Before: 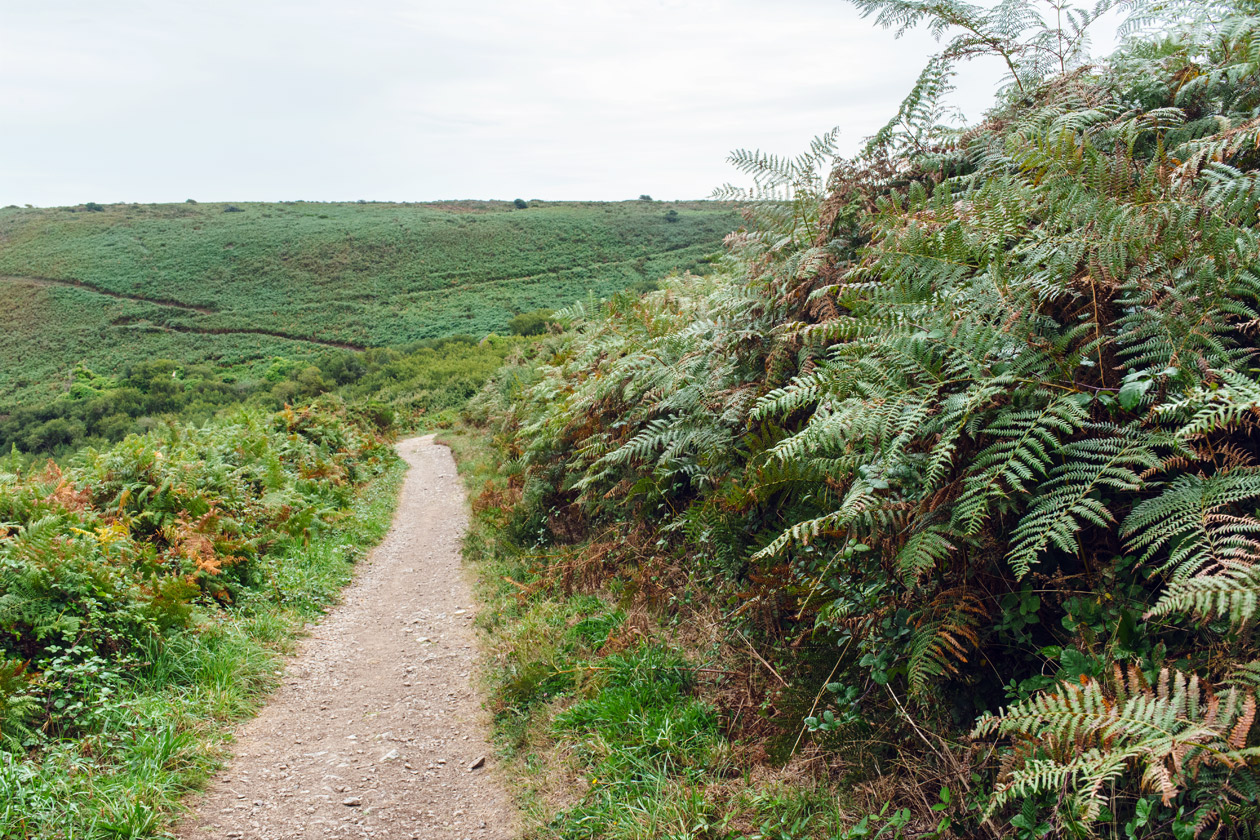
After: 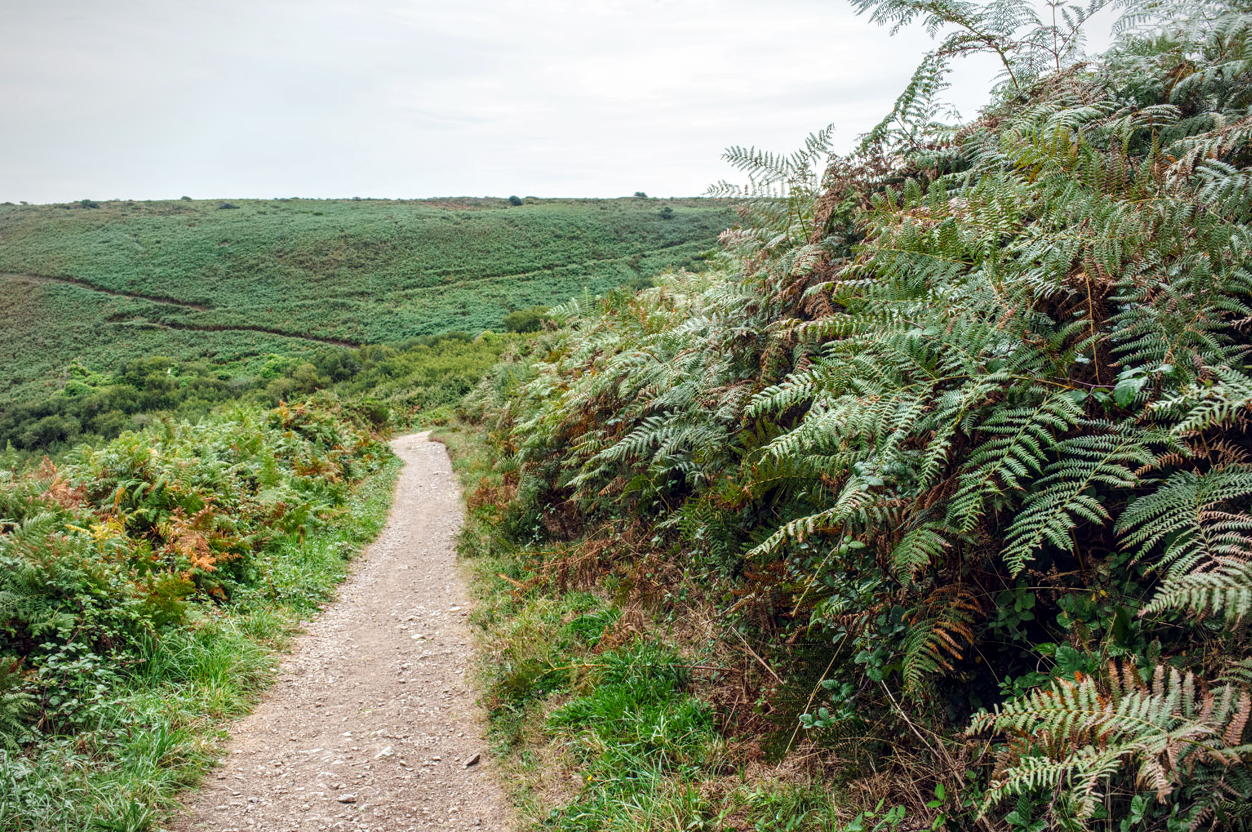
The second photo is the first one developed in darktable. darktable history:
vignetting: fall-off radius 63.33%, unbound false
local contrast: on, module defaults
crop: left 0.416%, top 0.473%, right 0.163%, bottom 0.404%
